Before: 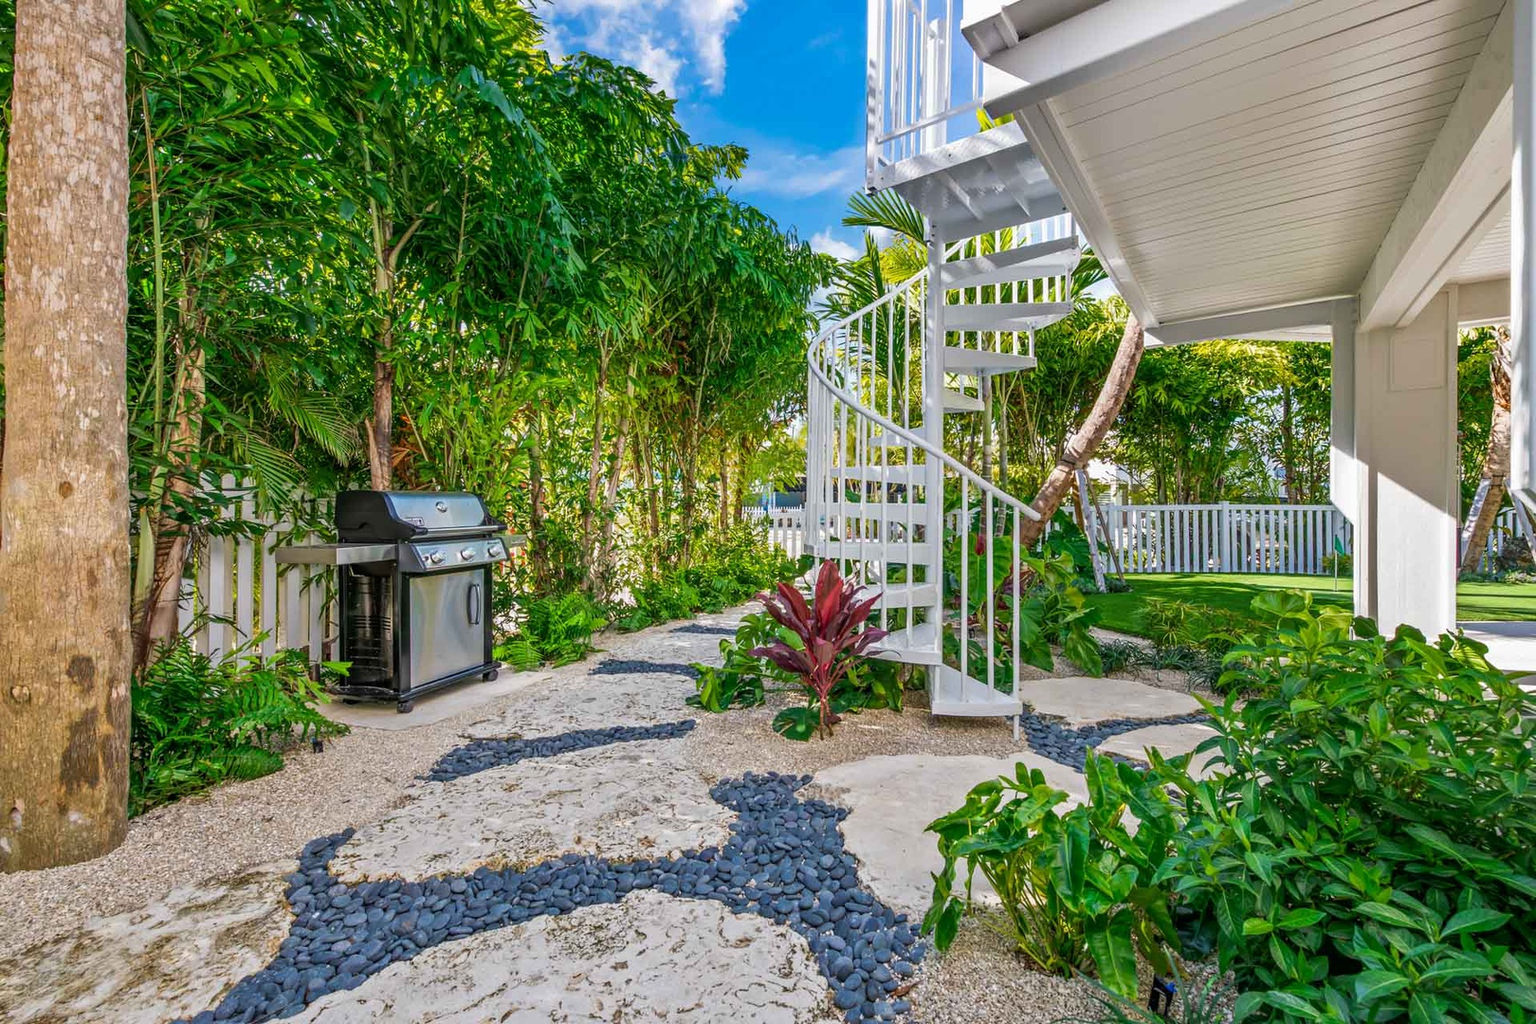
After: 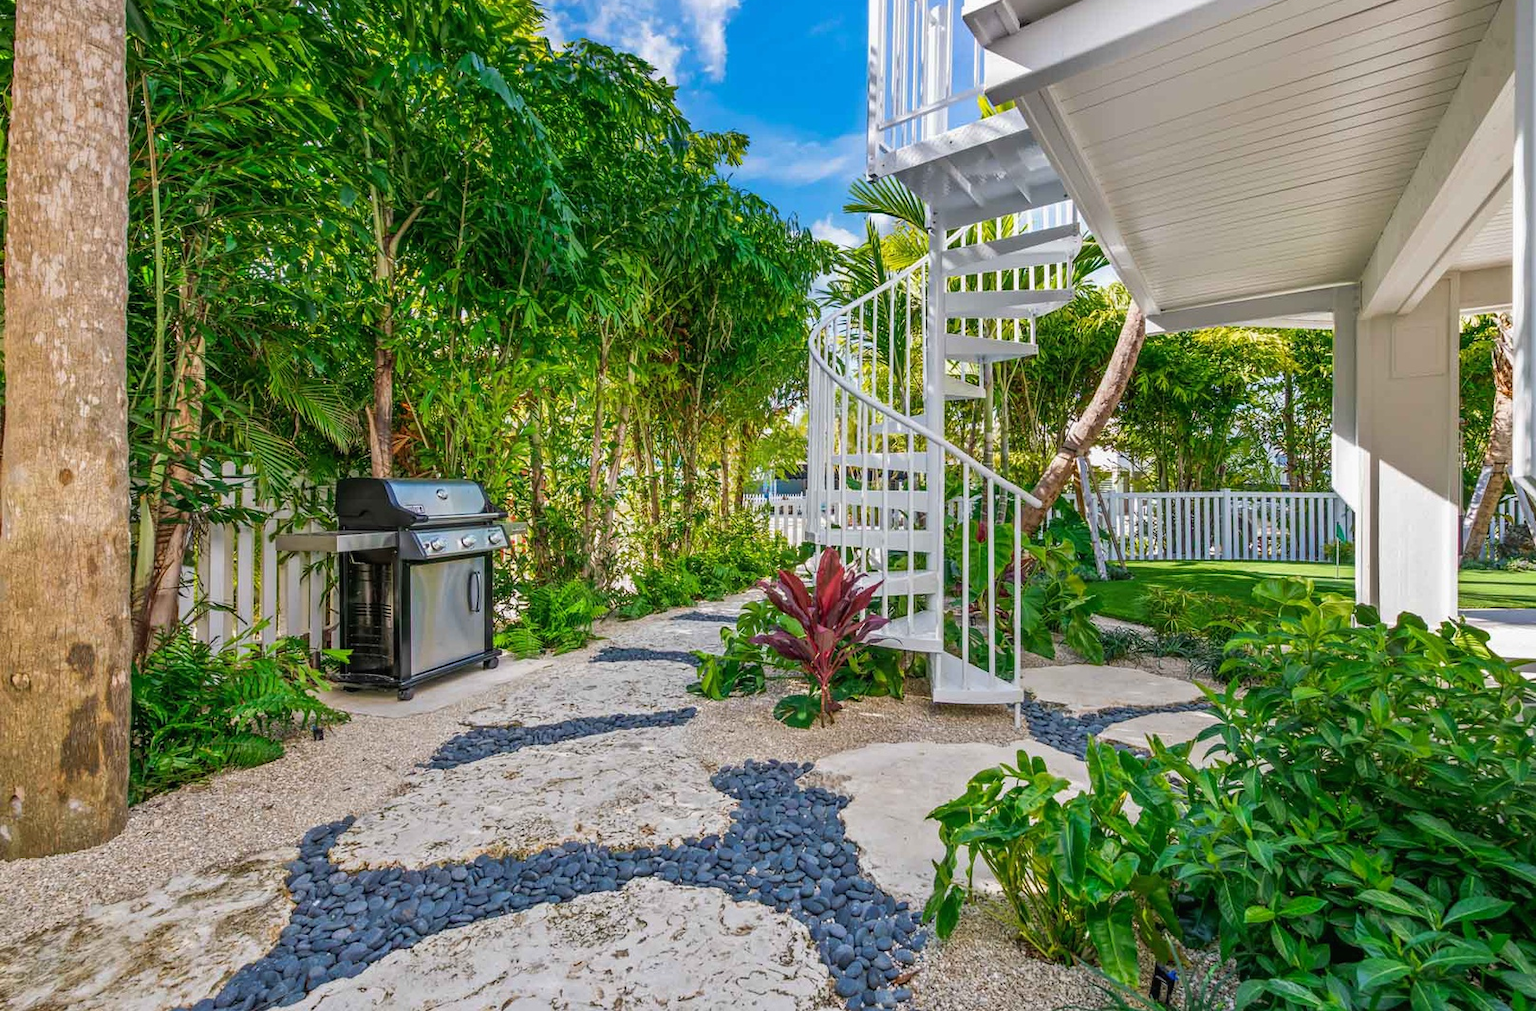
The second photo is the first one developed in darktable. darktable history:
crop: top 1.34%, right 0.085%
contrast equalizer: y [[0.509, 0.517, 0.523, 0.523, 0.517, 0.509], [0.5 ×6], [0.5 ×6], [0 ×6], [0 ×6]], mix -0.29
